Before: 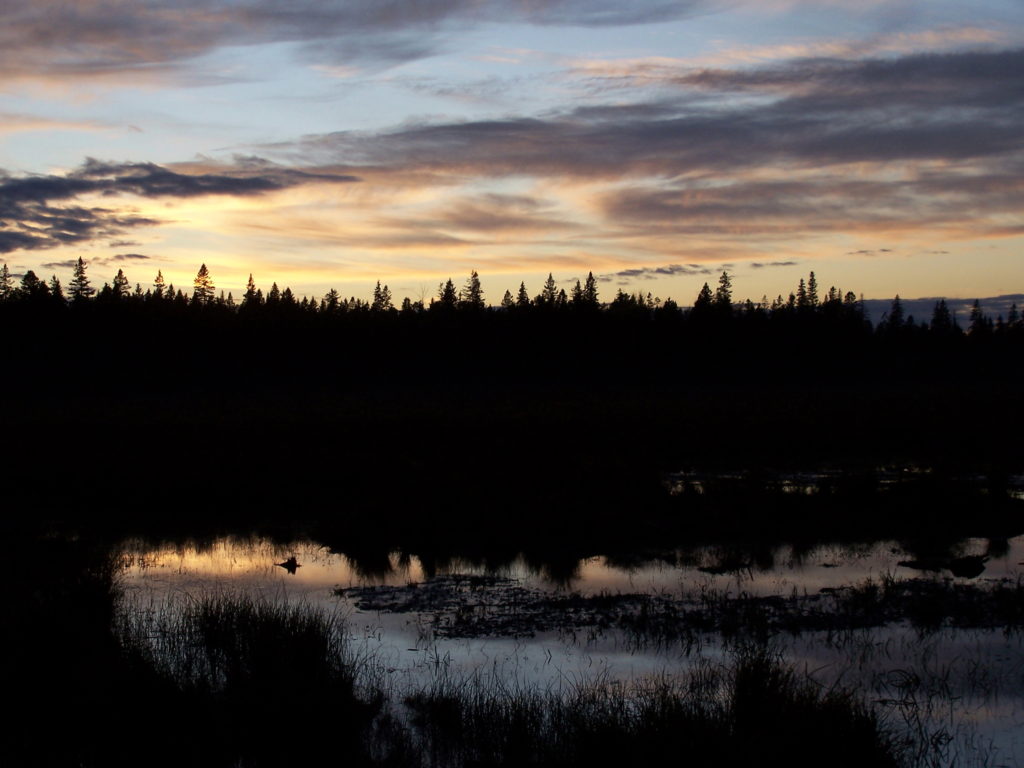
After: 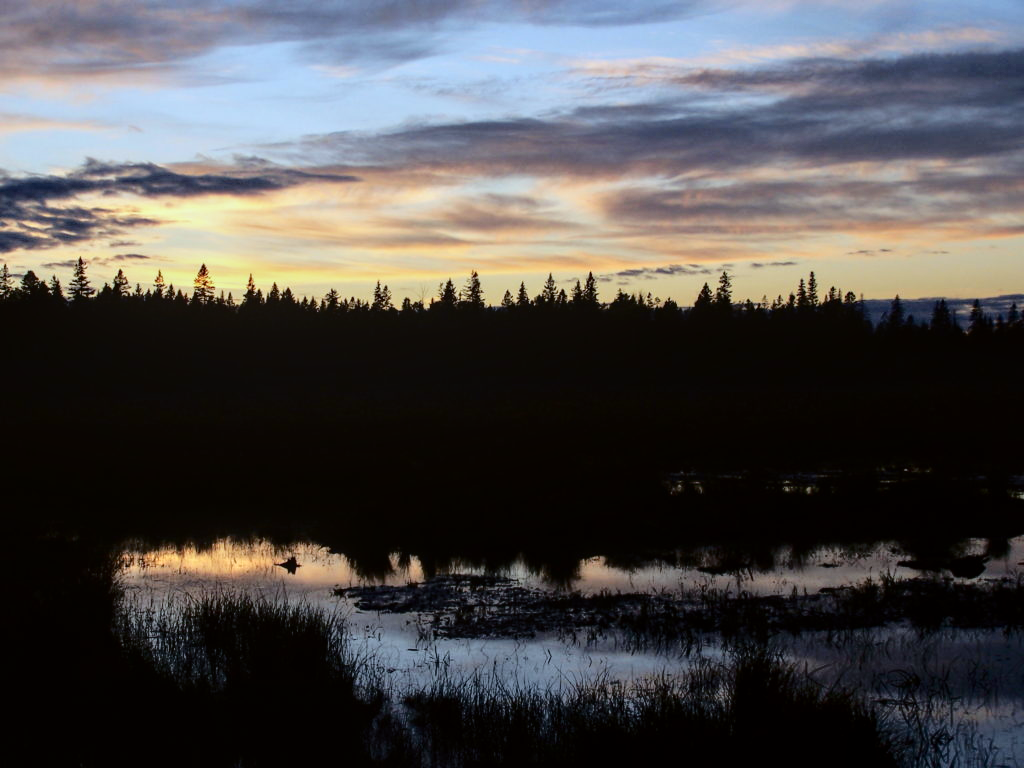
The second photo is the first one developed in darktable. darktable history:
color calibration: illuminant custom, x 0.368, y 0.373, temperature 4330.32 K
local contrast: on, module defaults
tone curve: curves: ch0 [(0, 0) (0.058, 0.039) (0.168, 0.123) (0.282, 0.327) (0.45, 0.534) (0.676, 0.751) (0.89, 0.919) (1, 1)]; ch1 [(0, 0) (0.094, 0.081) (0.285, 0.299) (0.385, 0.403) (0.447, 0.455) (0.495, 0.496) (0.544, 0.552) (0.589, 0.612) (0.722, 0.728) (1, 1)]; ch2 [(0, 0) (0.257, 0.217) (0.43, 0.421) (0.498, 0.507) (0.531, 0.544) (0.56, 0.579) (0.625, 0.66) (1, 1)], color space Lab, independent channels, preserve colors none
